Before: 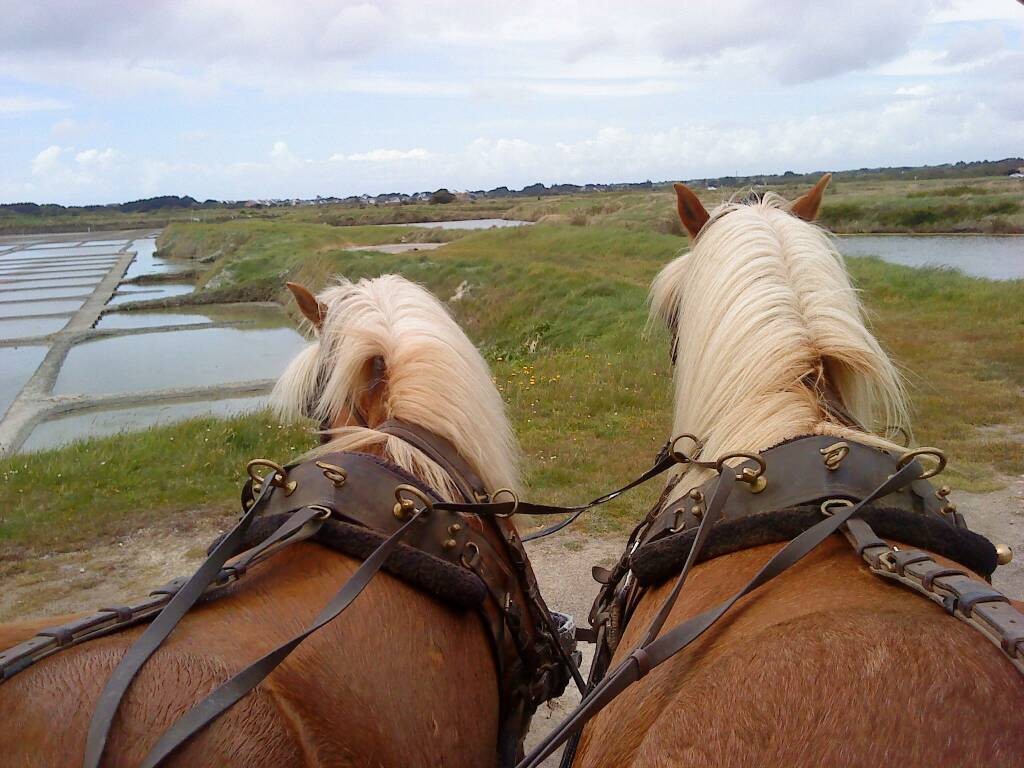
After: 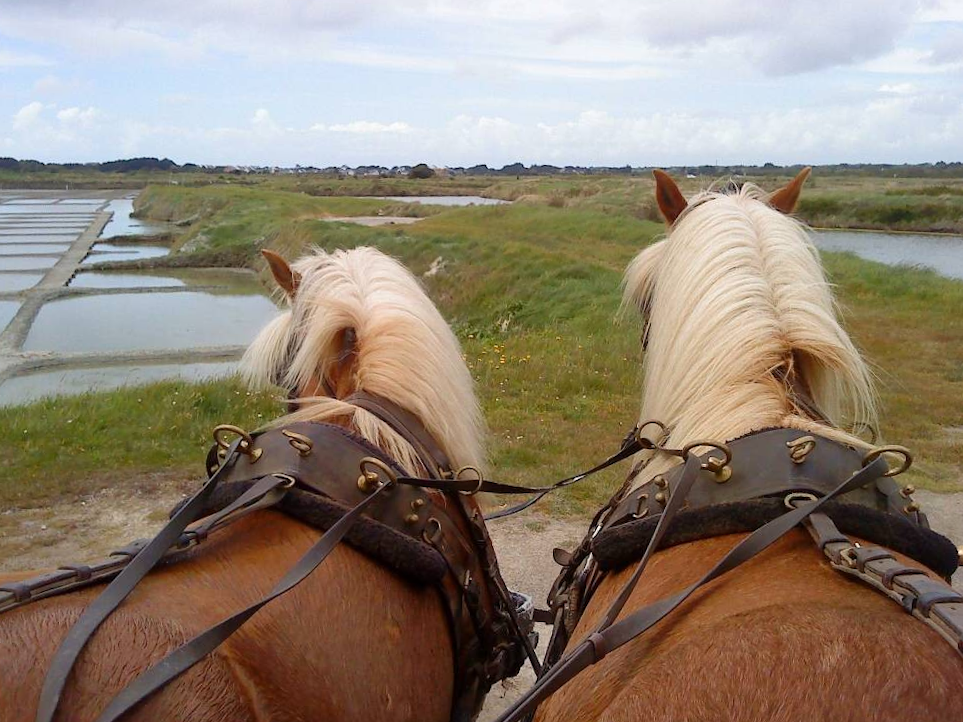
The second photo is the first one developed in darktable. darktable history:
crop and rotate: angle -2.77°
color zones: curves: ch1 [(0, 0.513) (0.143, 0.524) (0.286, 0.511) (0.429, 0.506) (0.571, 0.503) (0.714, 0.503) (0.857, 0.508) (1, 0.513)]
